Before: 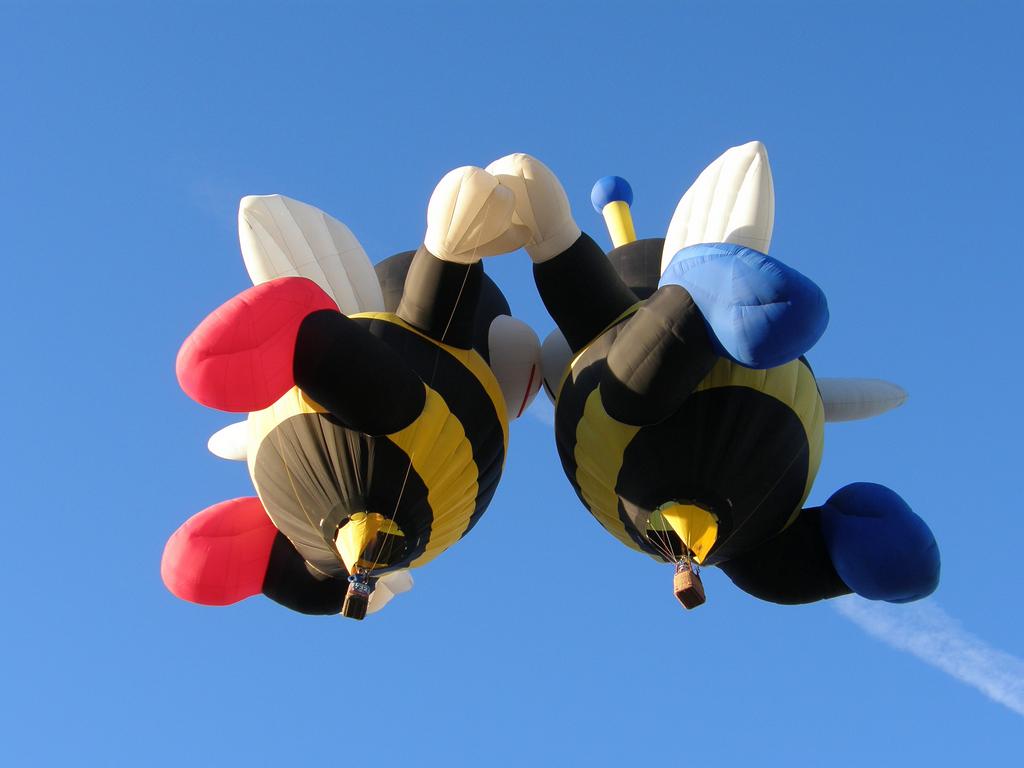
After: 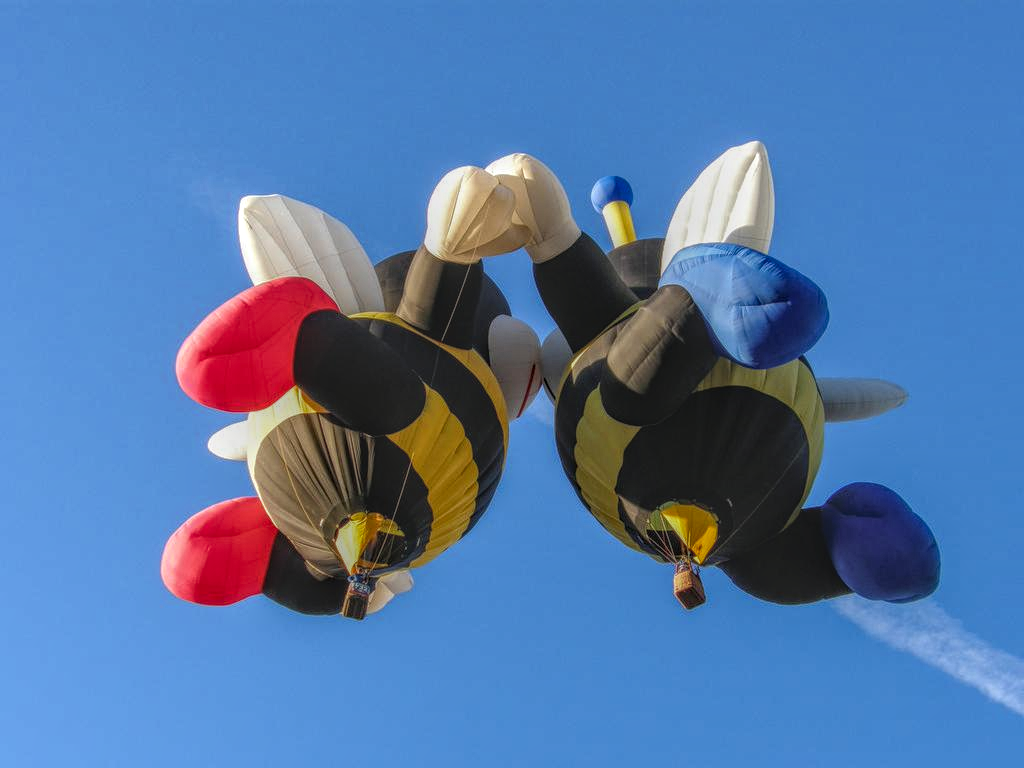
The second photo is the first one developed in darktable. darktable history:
local contrast "HDR local tone-mapping": highlights 0%, shadows 0%, detail 200%, midtone range 0.25
